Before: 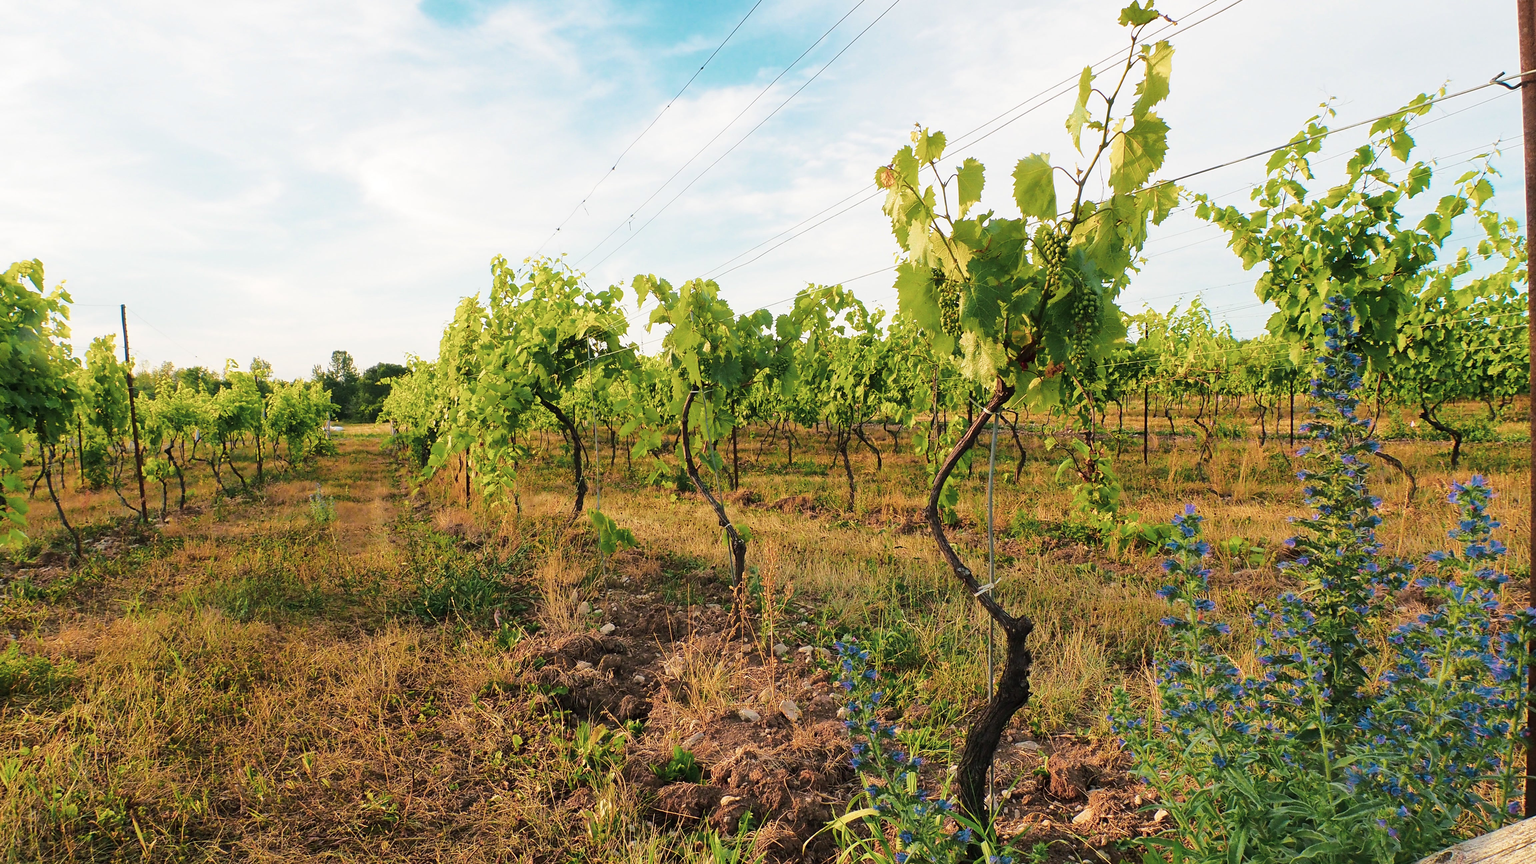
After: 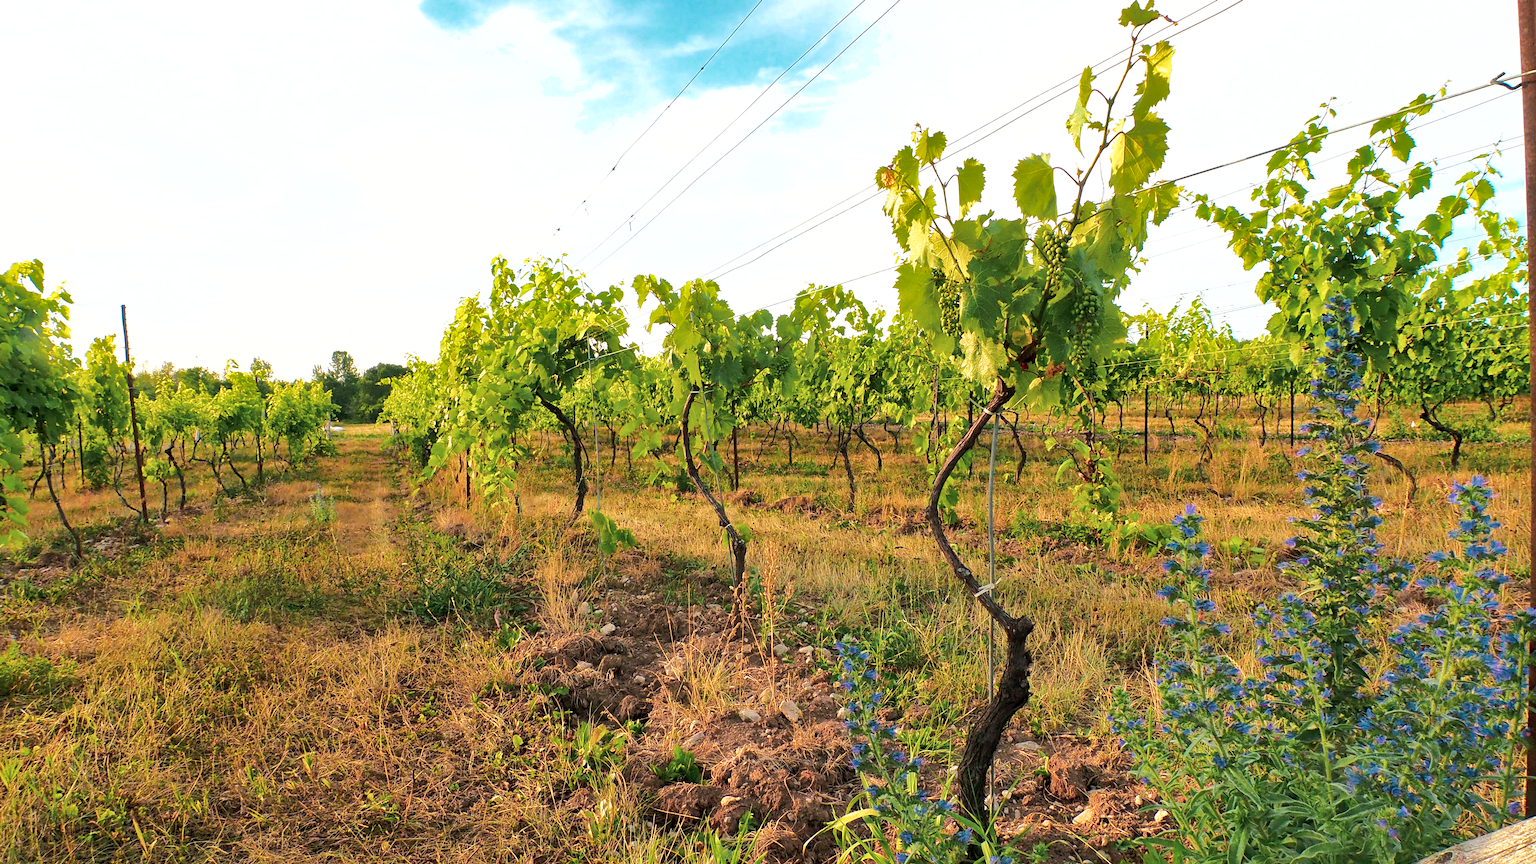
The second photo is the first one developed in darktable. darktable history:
exposure: black level correction 0.003, exposure 0.387 EV, compensate highlight preservation false
shadows and highlights: on, module defaults
levels: black 0.062%
